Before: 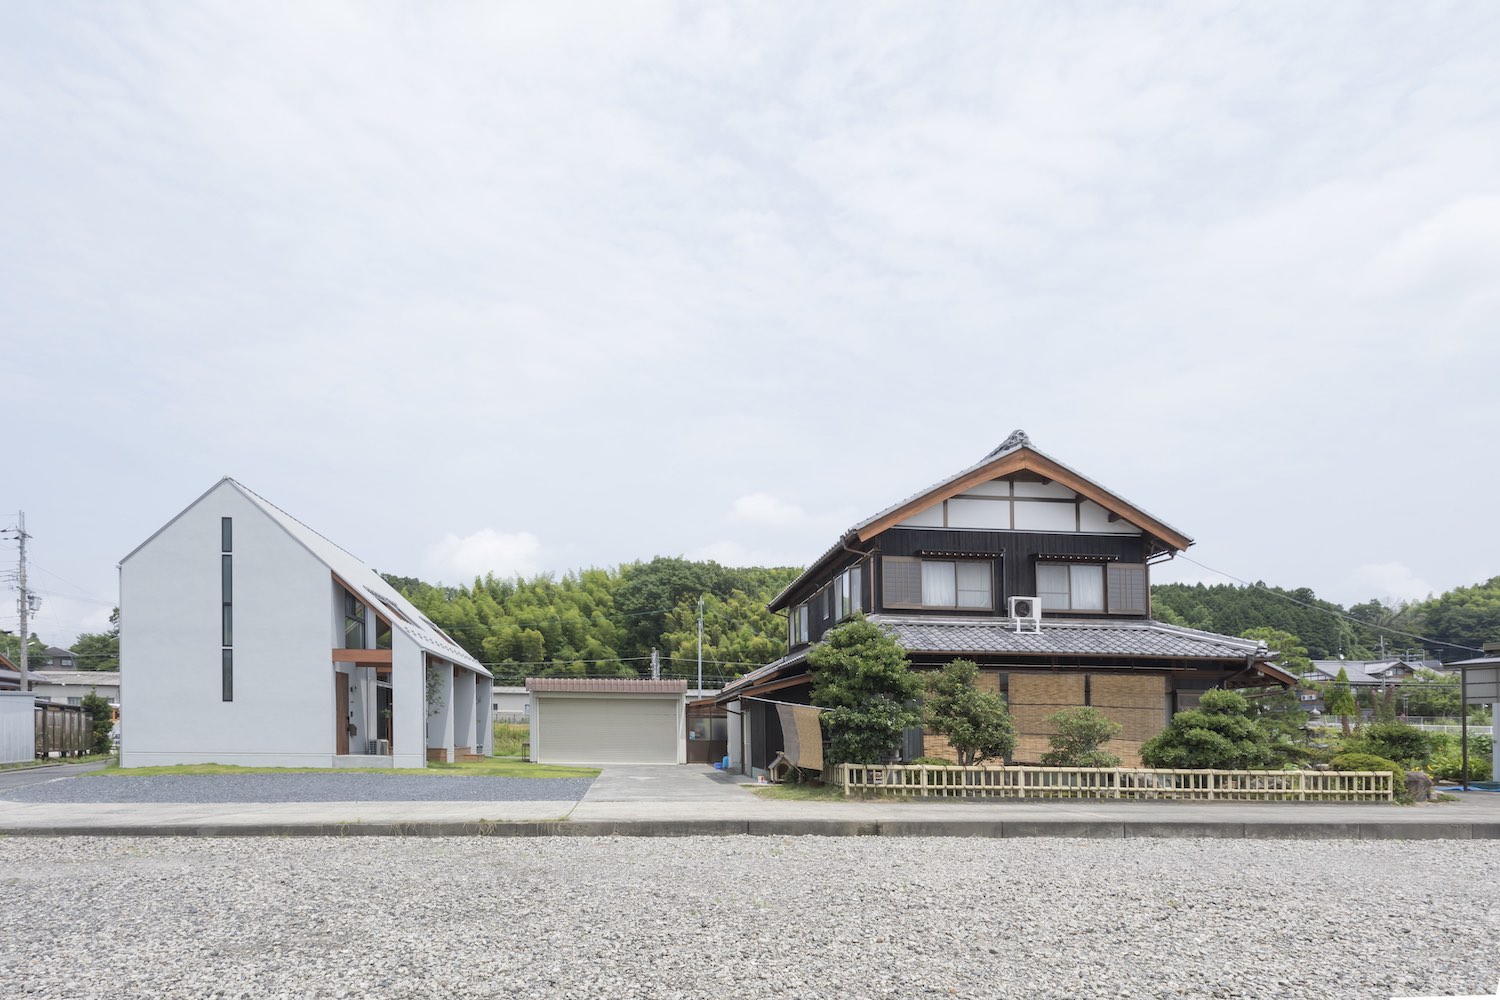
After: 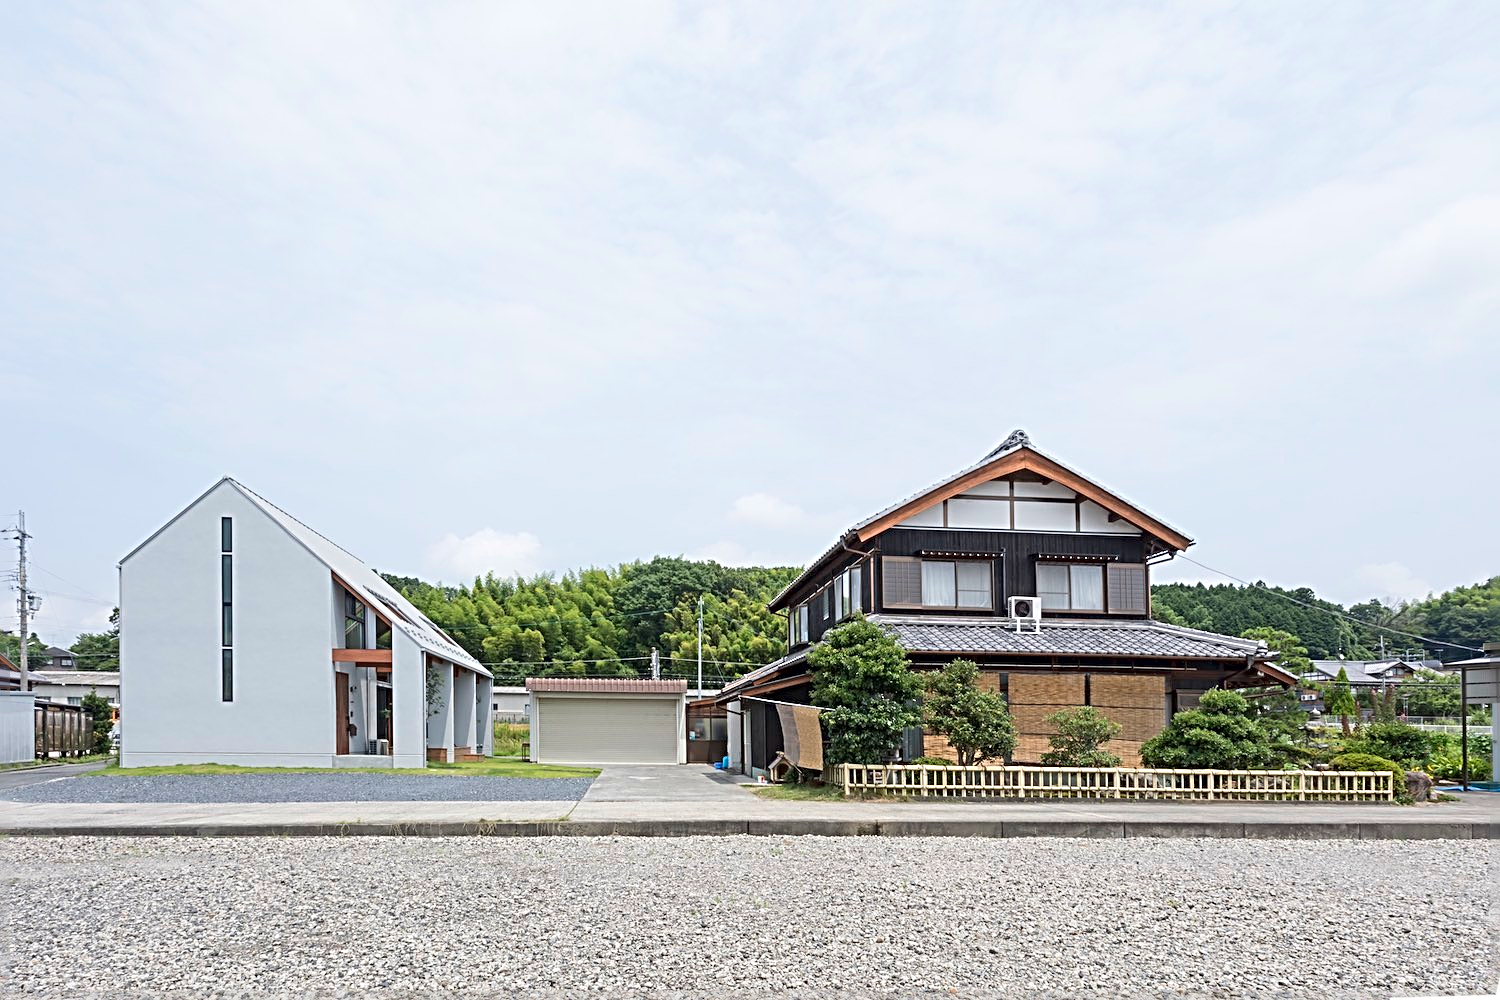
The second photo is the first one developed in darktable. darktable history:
contrast brightness saturation: contrast 0.084, saturation 0.203
sharpen: radius 3.699, amount 0.923
